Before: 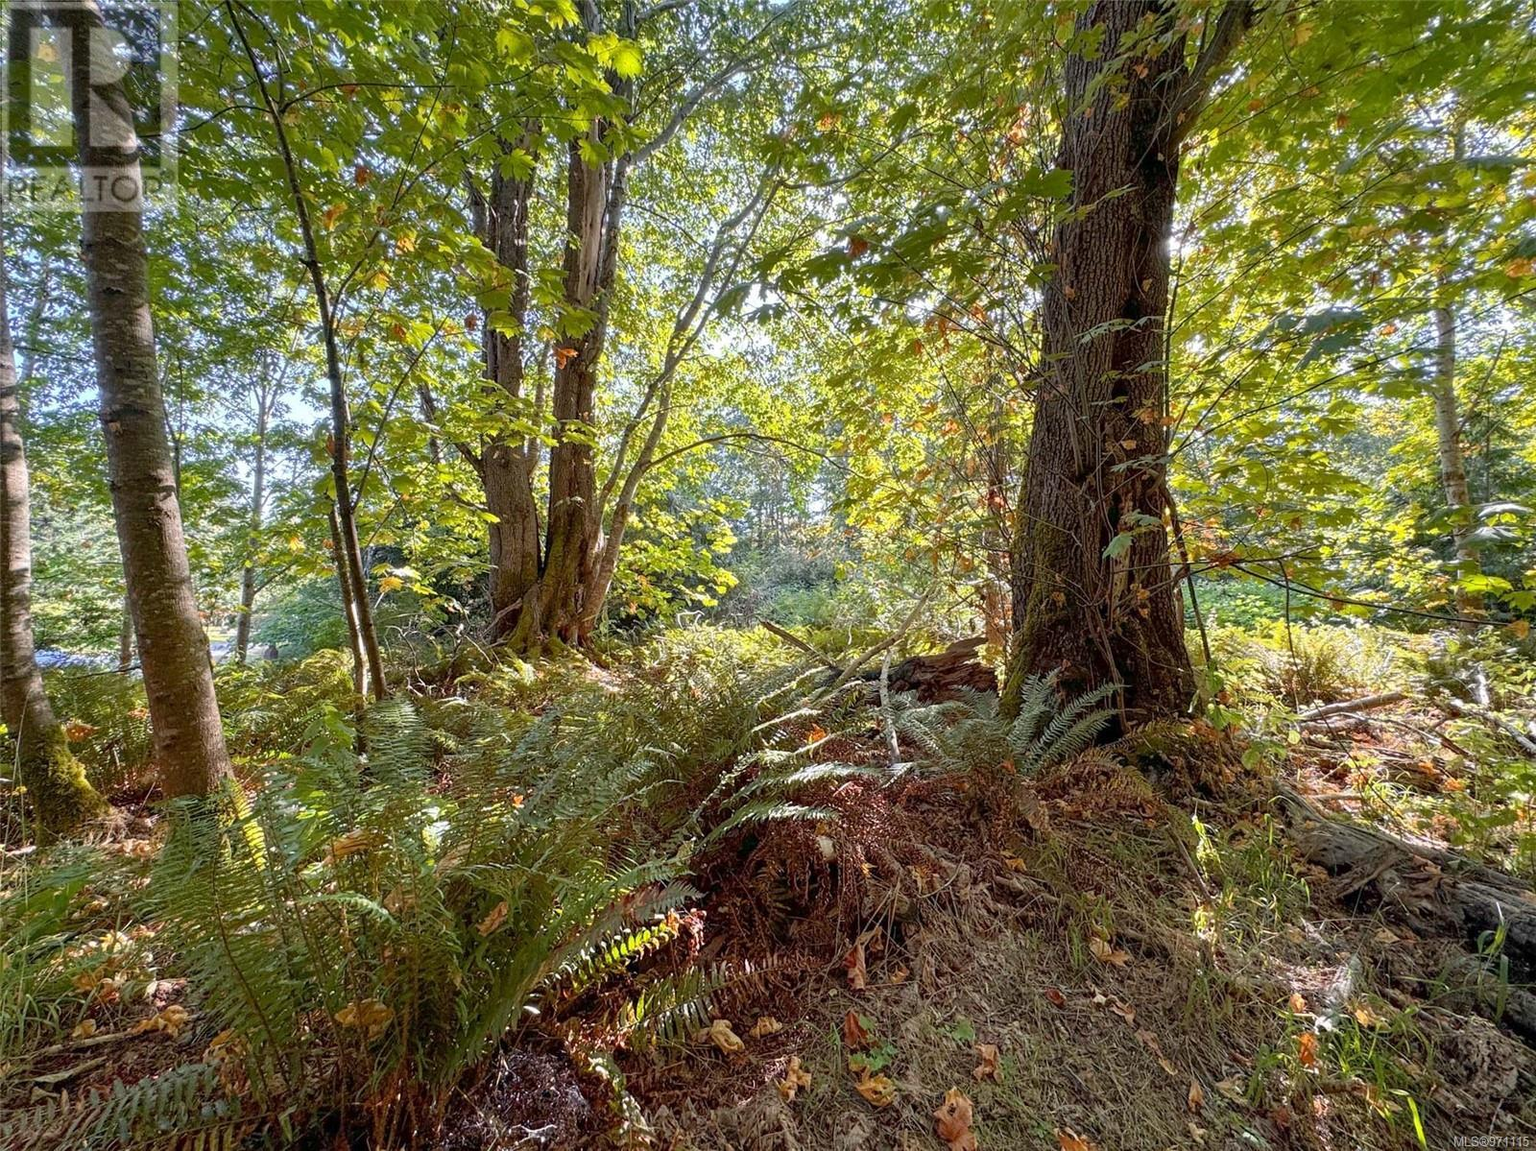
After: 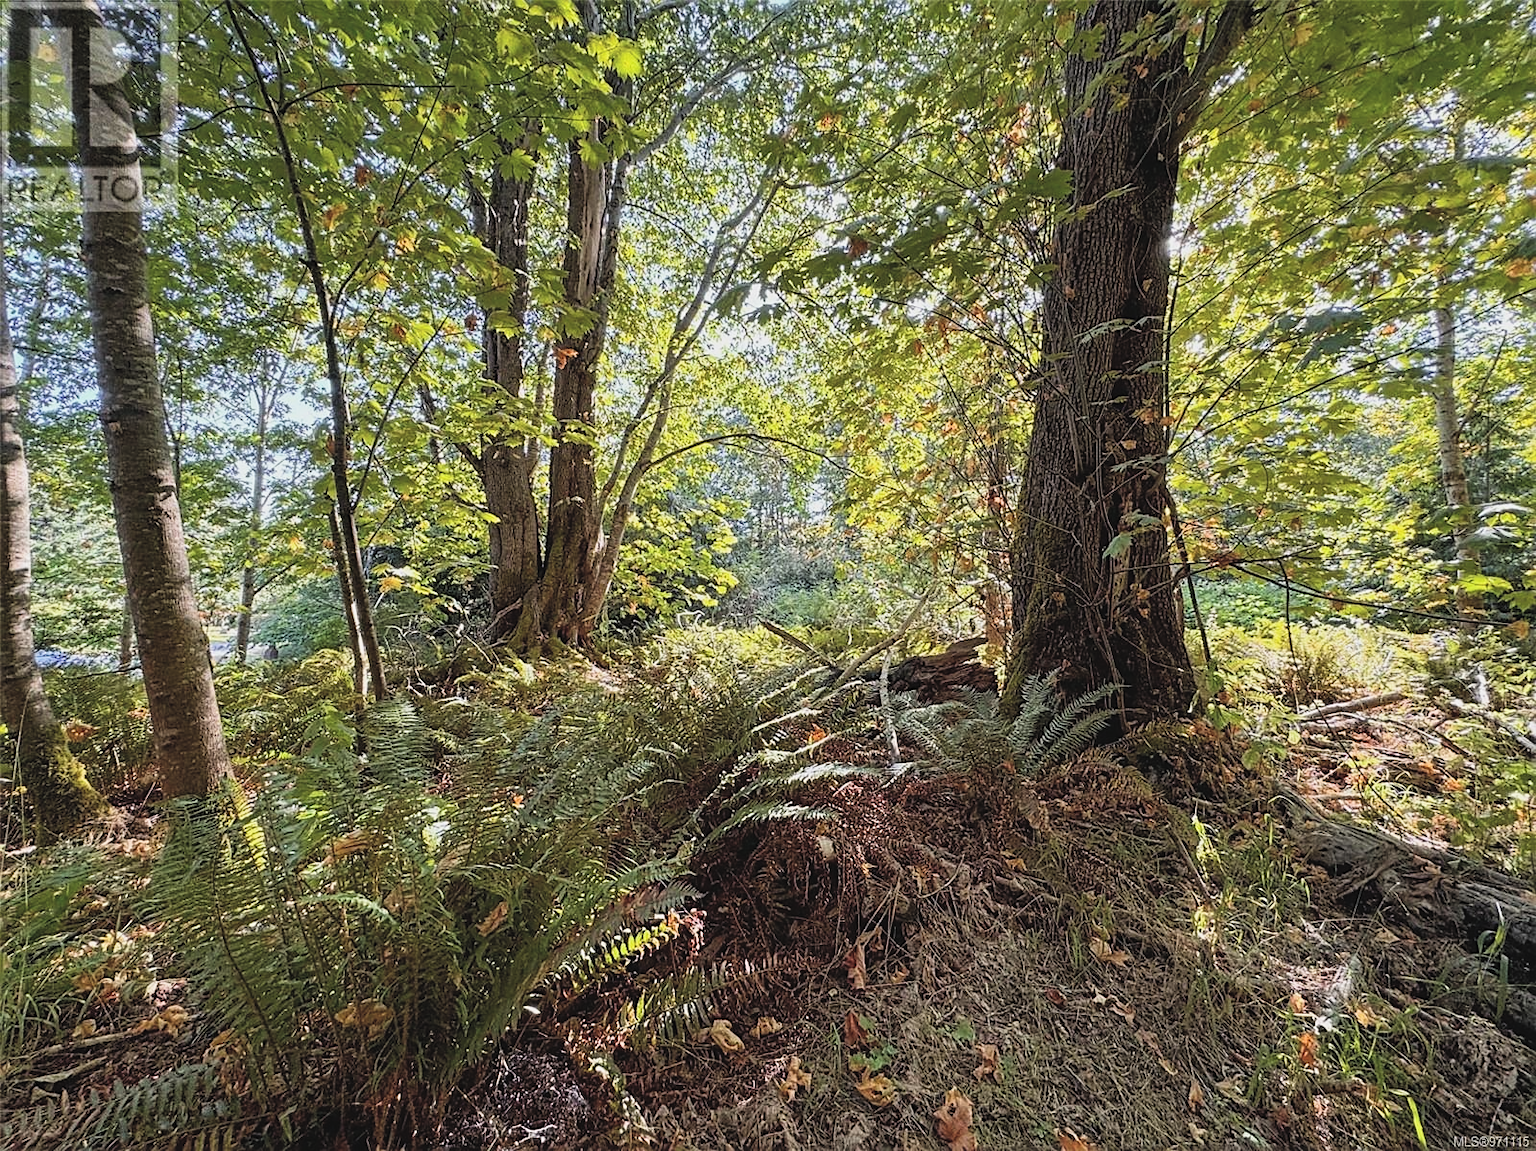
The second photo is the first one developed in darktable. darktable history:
exposure: black level correction -0.022, exposure -0.036 EV, compensate exposure bias true, compensate highlight preservation false
filmic rgb: middle gray luminance 12.69%, black relative exposure -10.08 EV, white relative exposure 3.47 EV, threshold 5.98 EV, target black luminance 0%, hardness 5.79, latitude 44.75%, contrast 1.229, highlights saturation mix 4.18%, shadows ↔ highlights balance 26.72%, enable highlight reconstruction true
sharpen: on, module defaults
